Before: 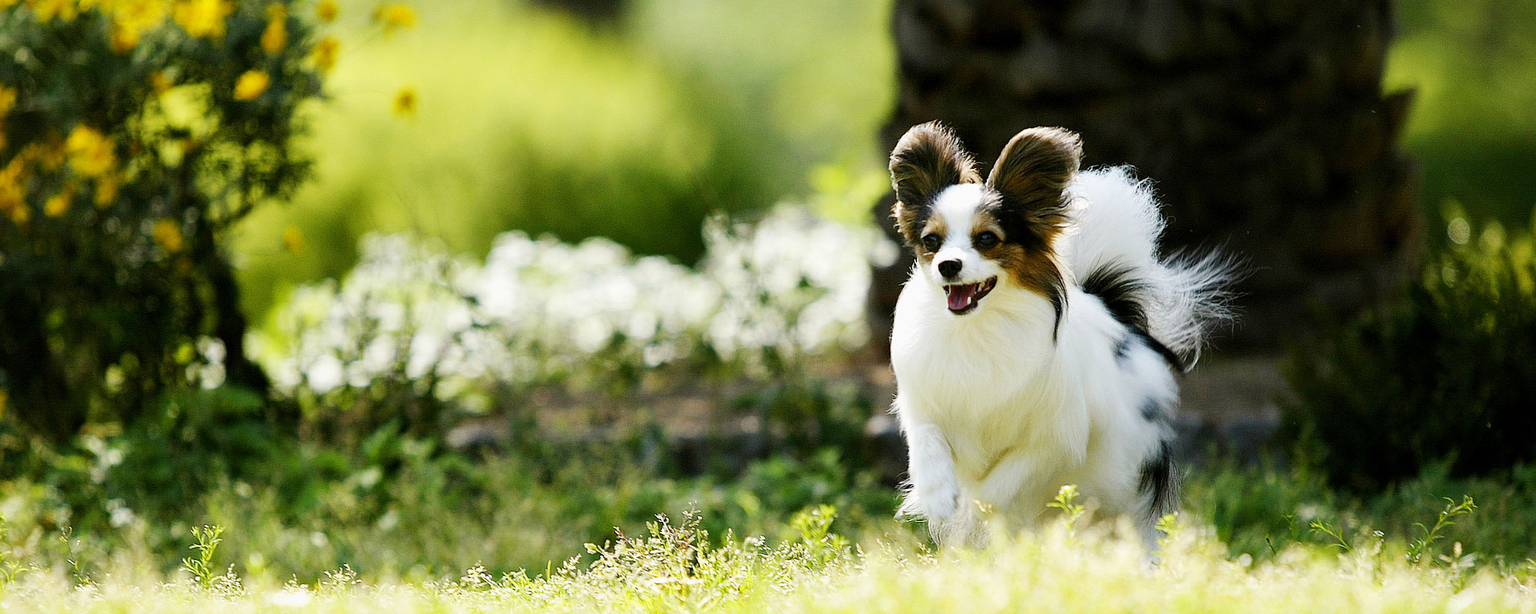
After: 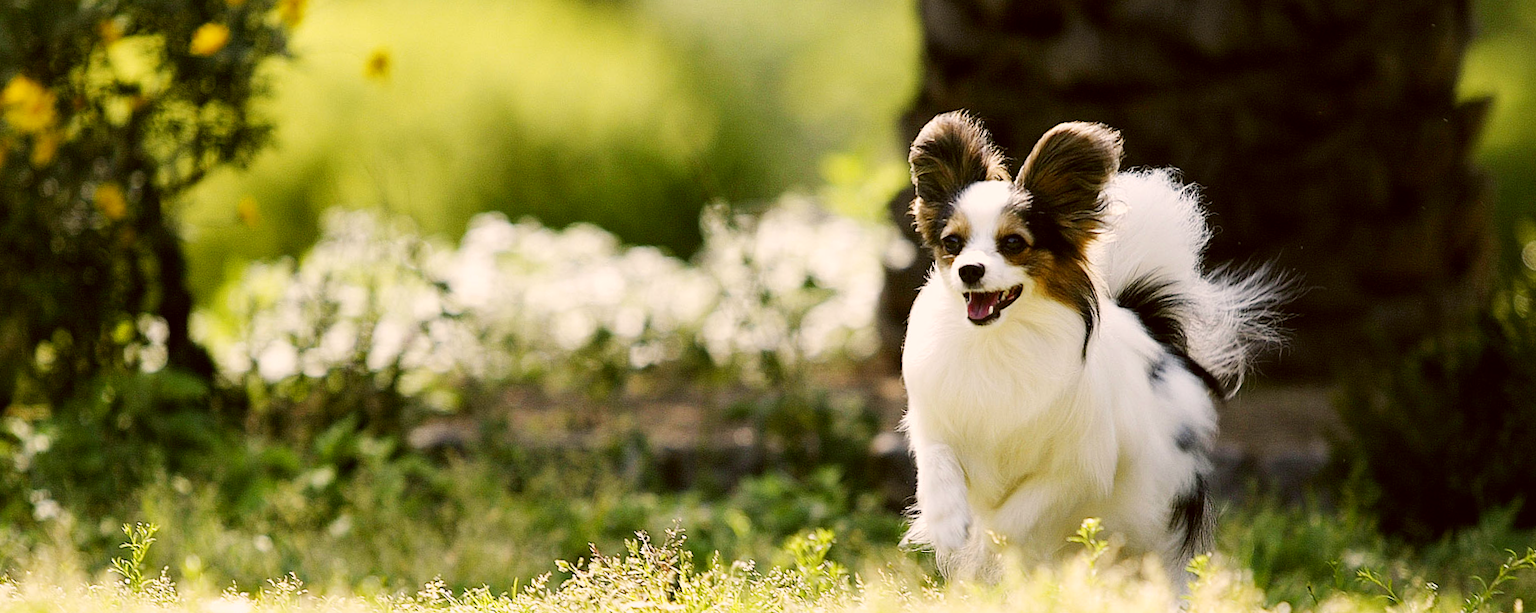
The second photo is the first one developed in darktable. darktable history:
crop and rotate: angle -2.4°
color correction: highlights a* 6.68, highlights b* 7.81, shadows a* 5.55, shadows b* 7.03, saturation 0.923
